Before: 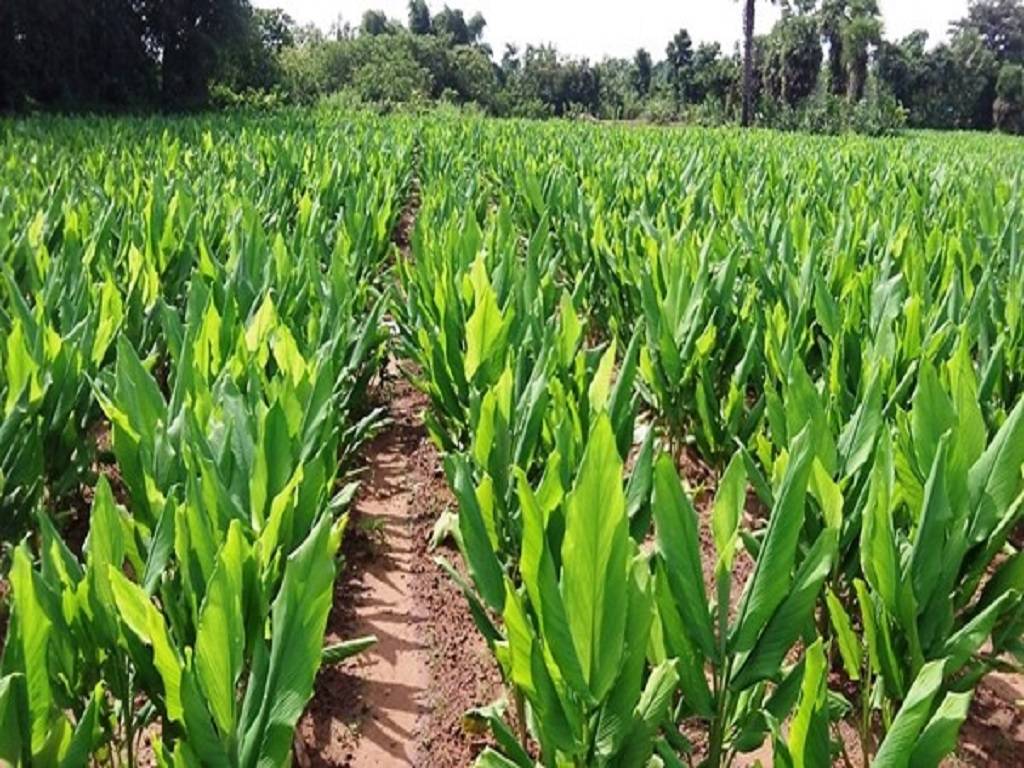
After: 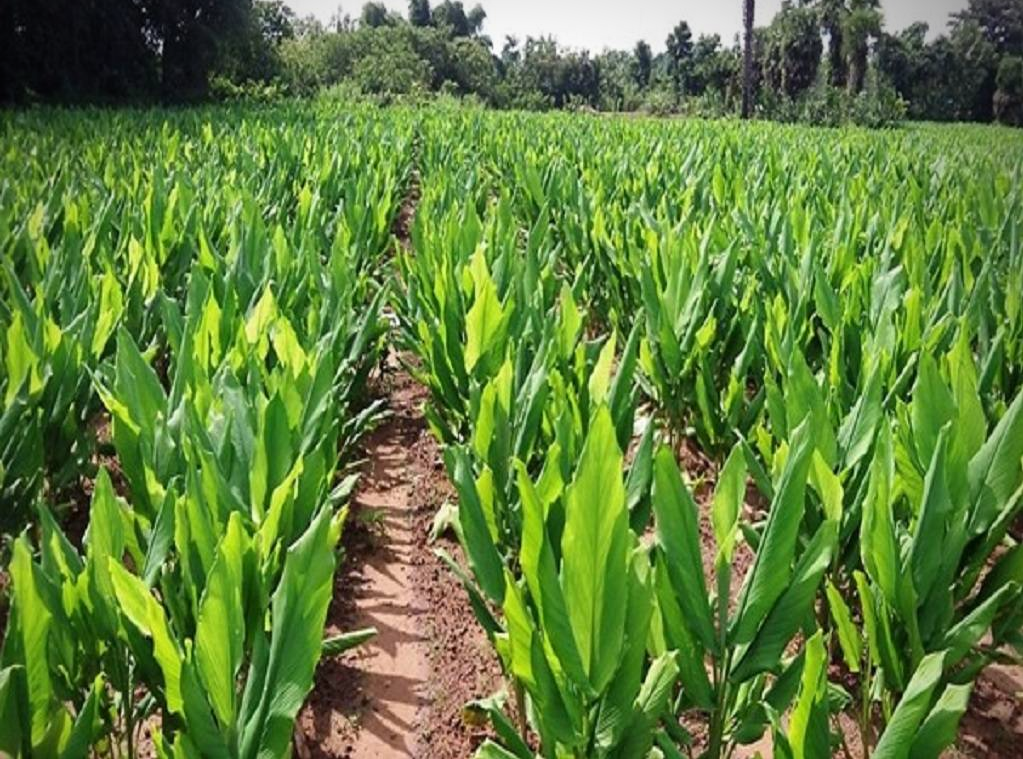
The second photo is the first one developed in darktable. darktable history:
vignetting: brightness -0.629, saturation -0.007, center (-0.028, 0.239)
crop: top 1.049%, right 0.001%
